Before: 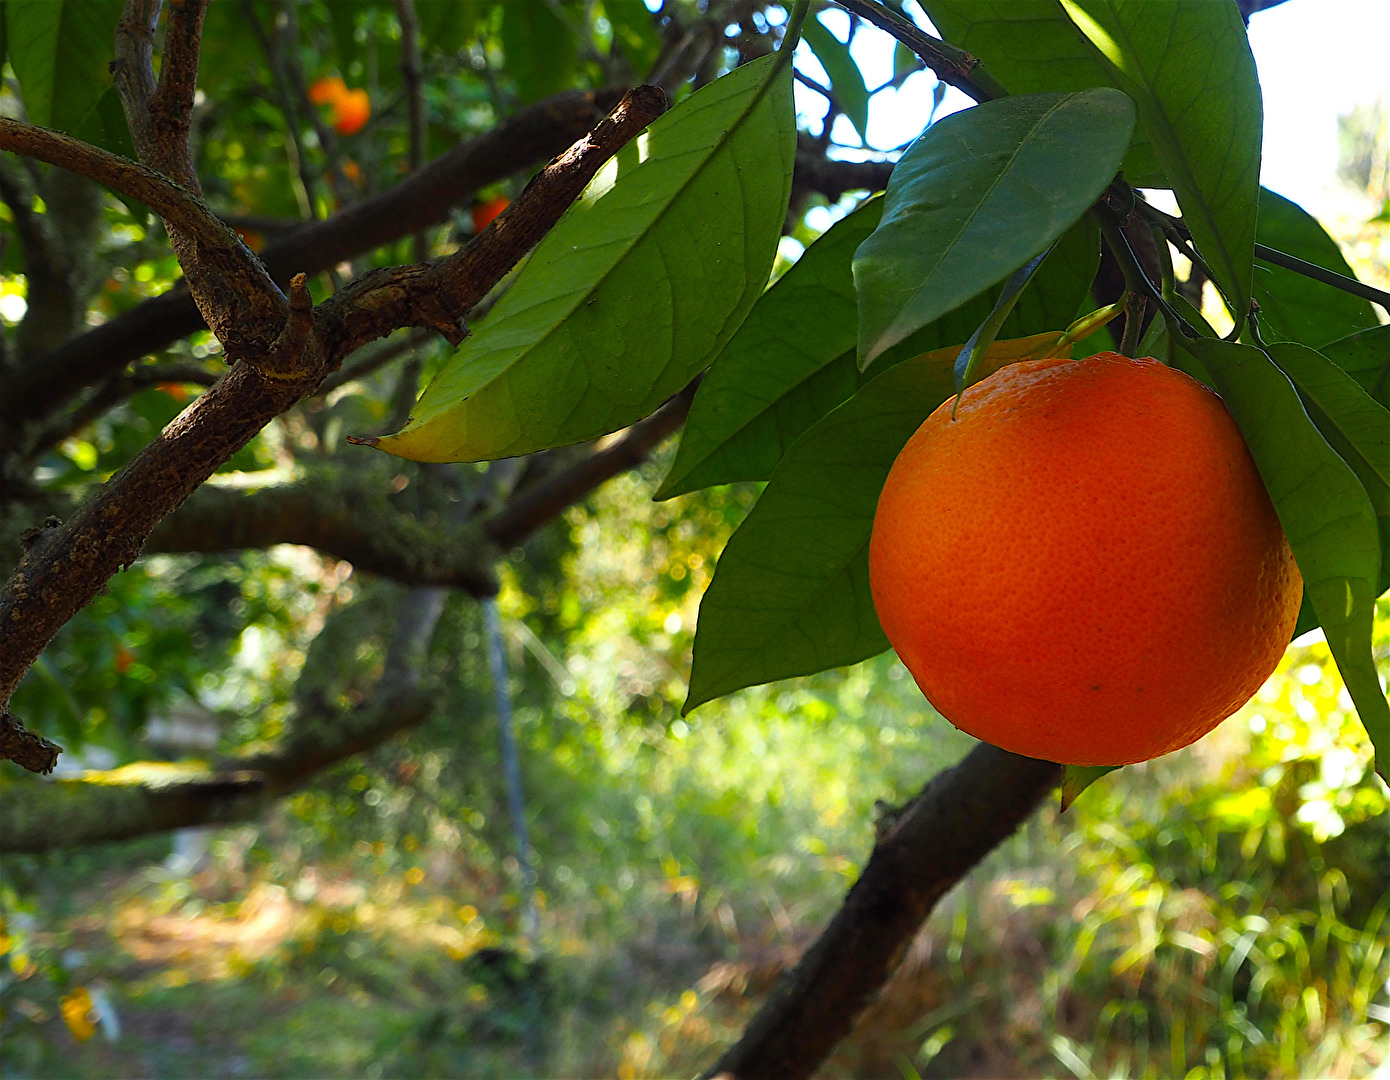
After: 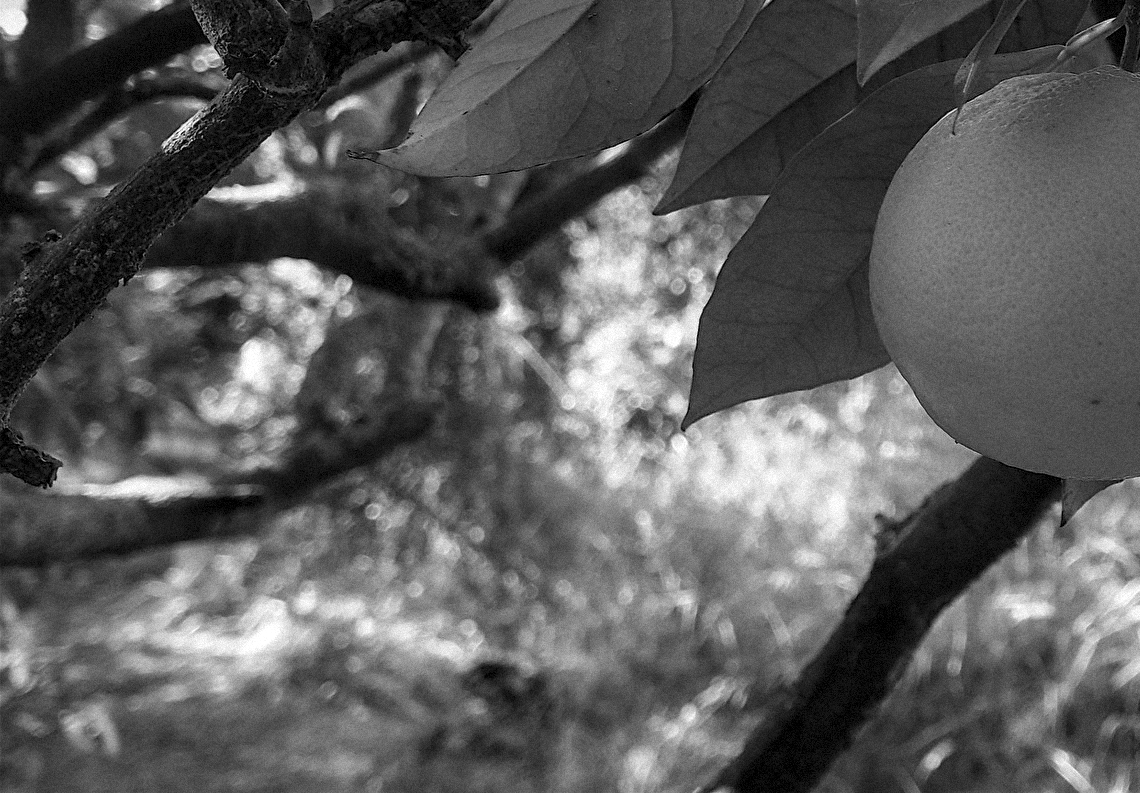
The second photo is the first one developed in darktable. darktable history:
local contrast: on, module defaults
grain: mid-tones bias 0%
monochrome: on, module defaults
crop: top 26.531%, right 17.959%
